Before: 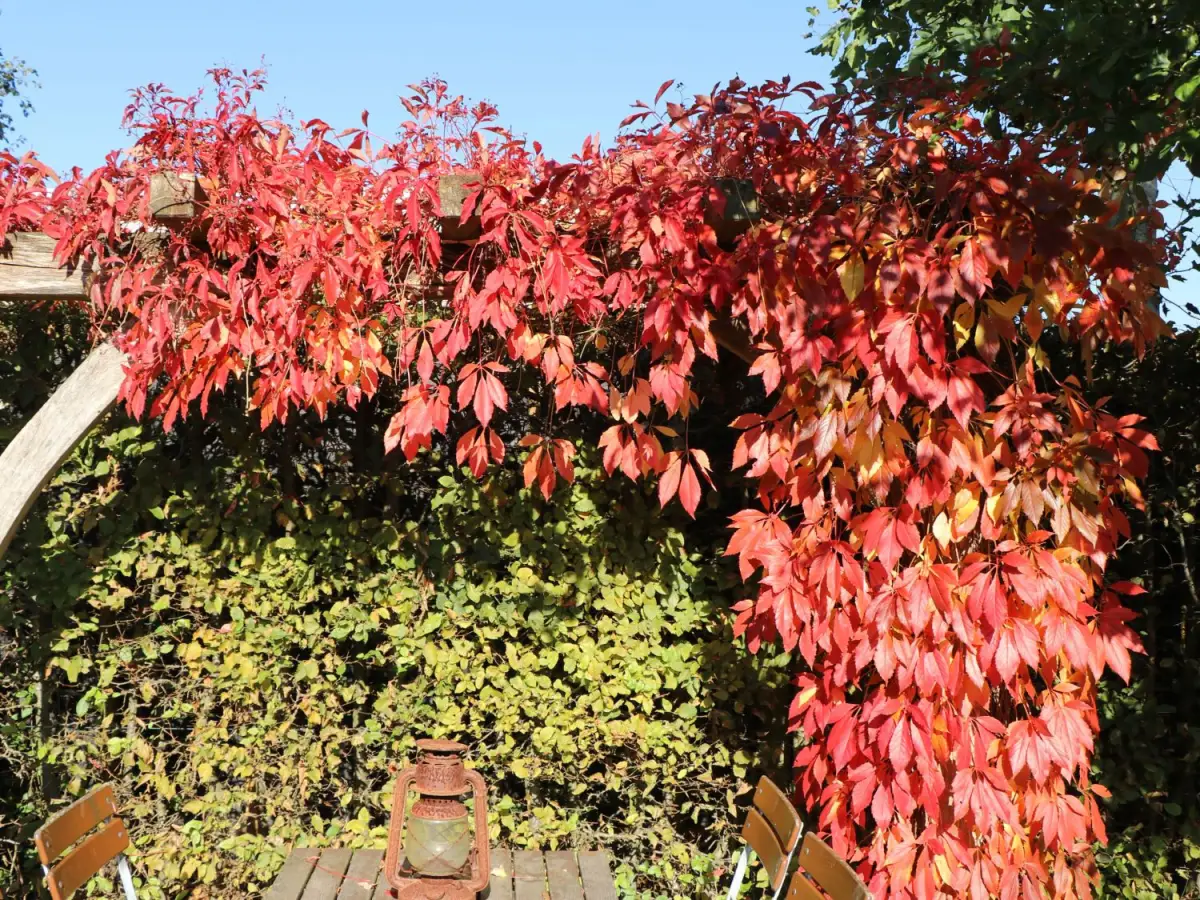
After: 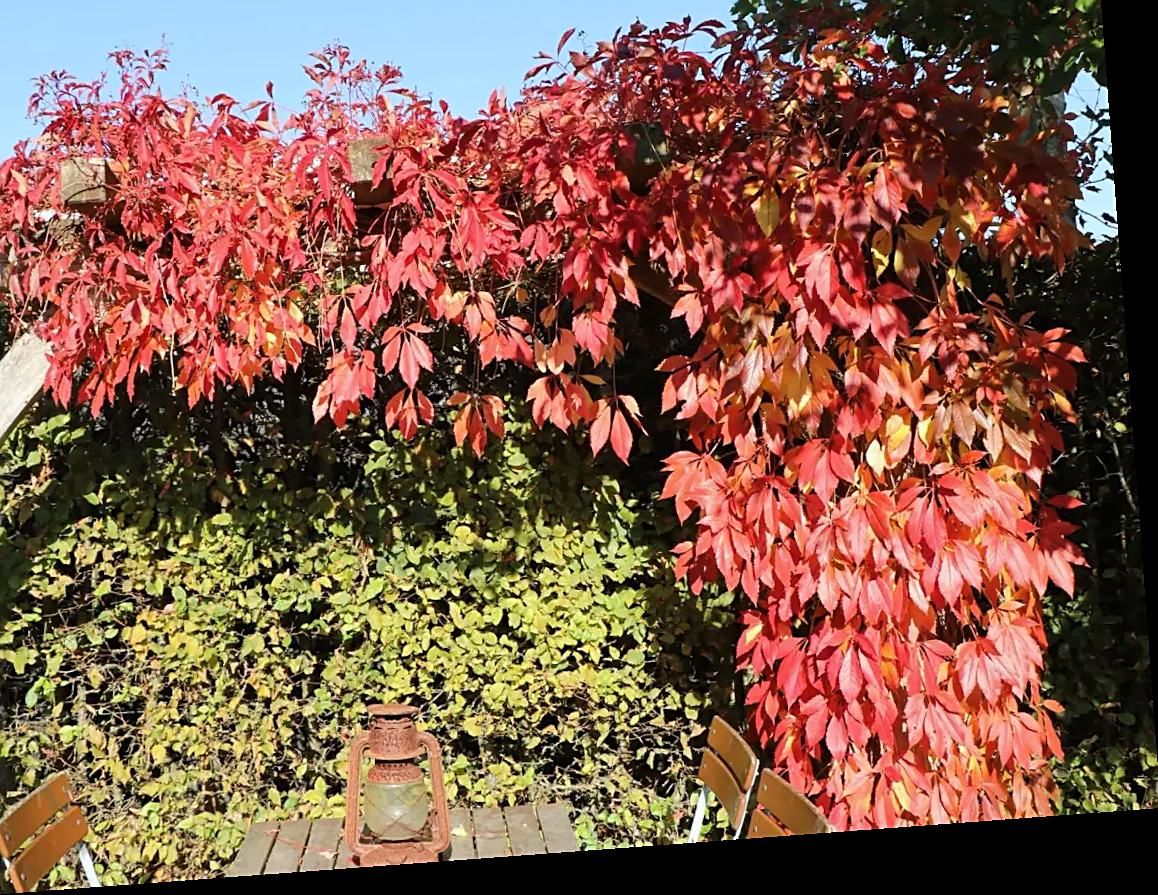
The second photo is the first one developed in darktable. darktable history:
crop and rotate: left 8.262%, top 9.226%
white balance: red 0.982, blue 1.018
rotate and perspective: rotation -4.25°, automatic cropping off
sharpen: on, module defaults
color balance rgb: global vibrance 6.81%, saturation formula JzAzBz (2021)
